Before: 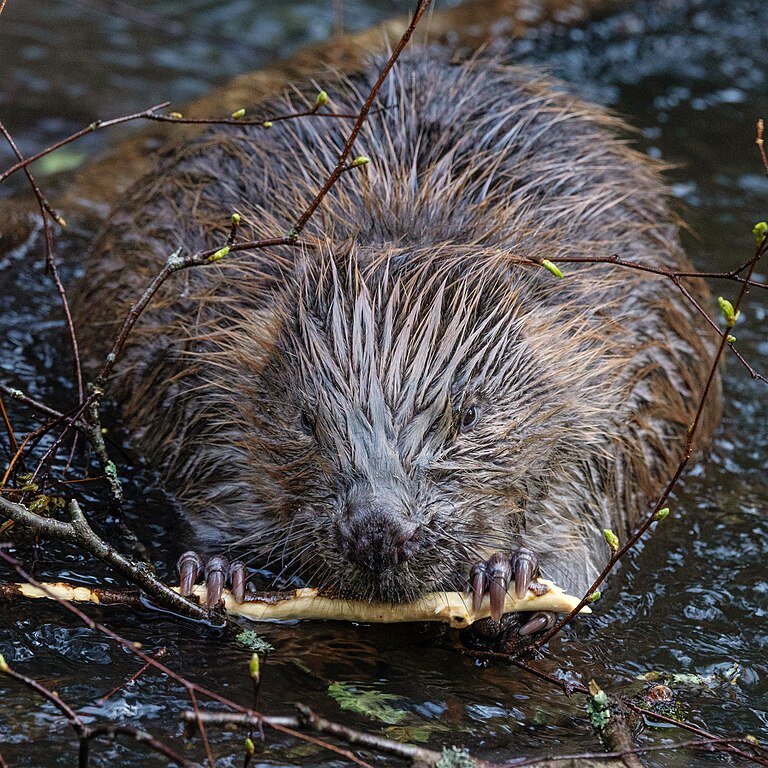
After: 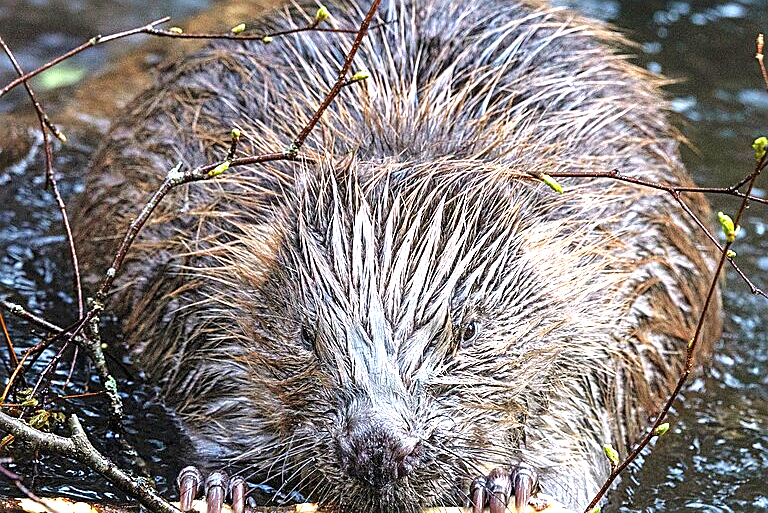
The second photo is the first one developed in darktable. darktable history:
crop: top 11.185%, bottom 21.917%
exposure: black level correction 0, exposure 1.399 EV, compensate highlight preservation false
sharpen: on, module defaults
